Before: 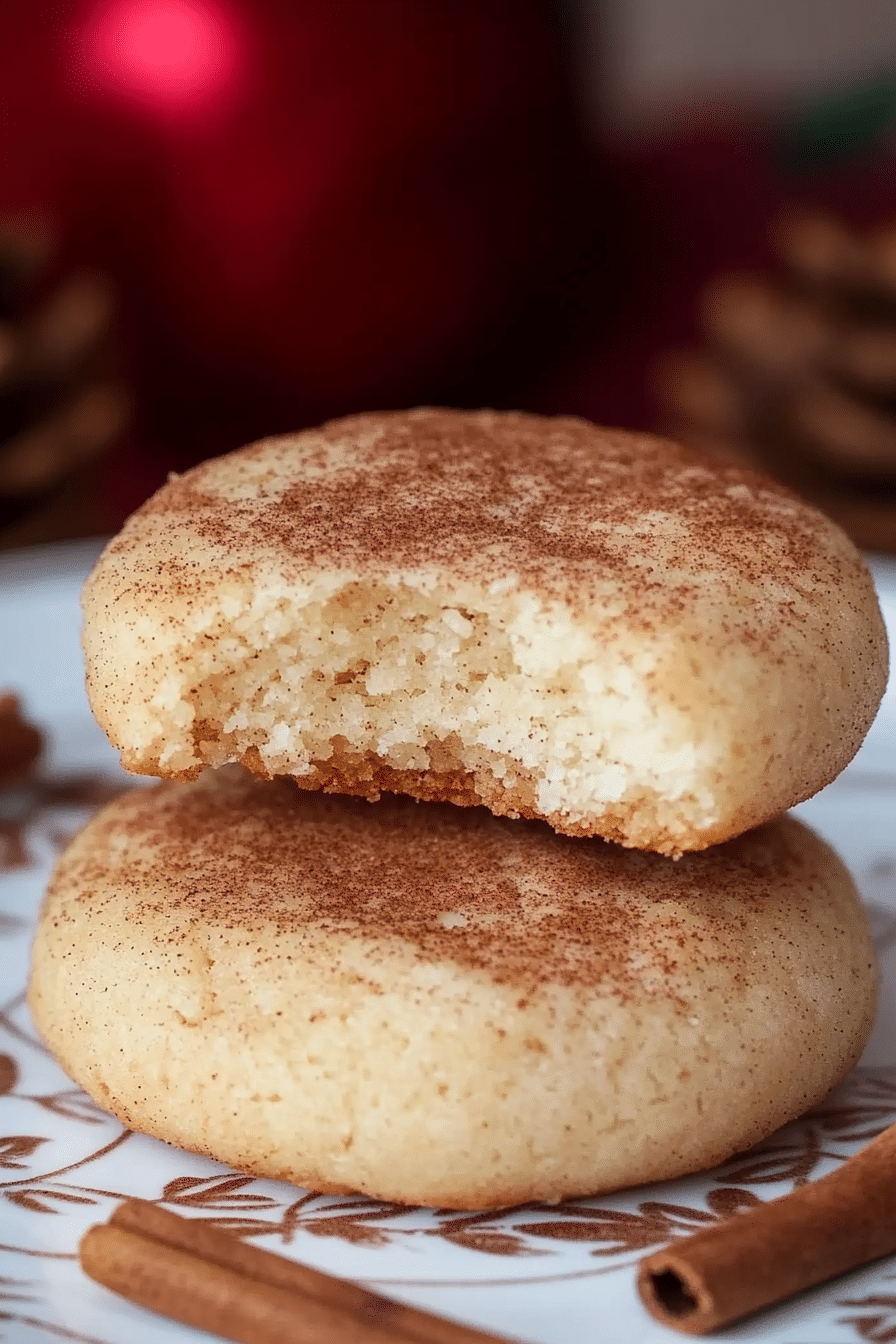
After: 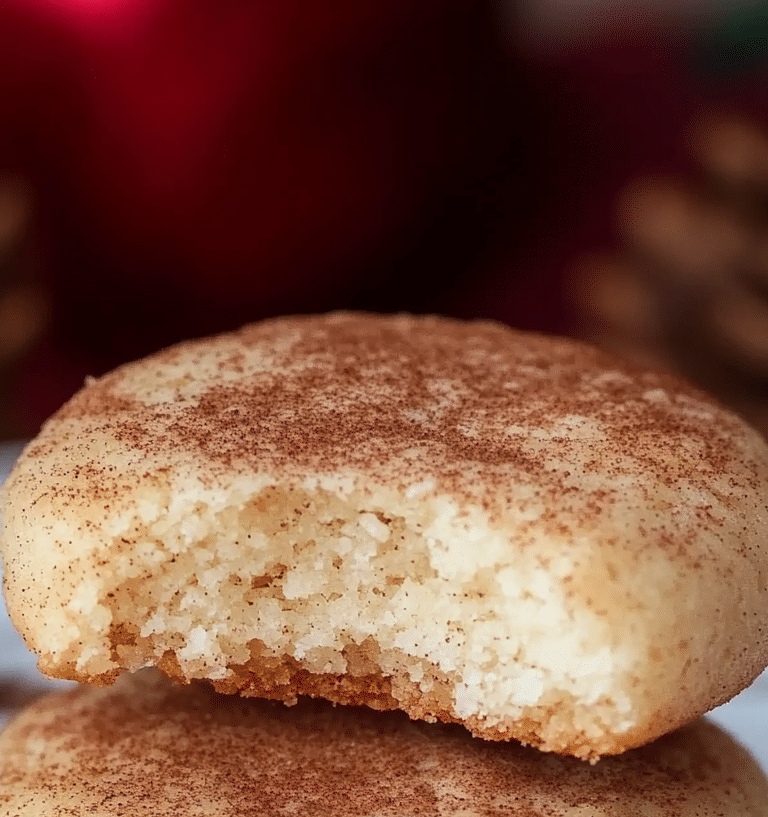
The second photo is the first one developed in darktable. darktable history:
crop and rotate: left 9.364%, top 7.194%, right 4.921%, bottom 32.009%
